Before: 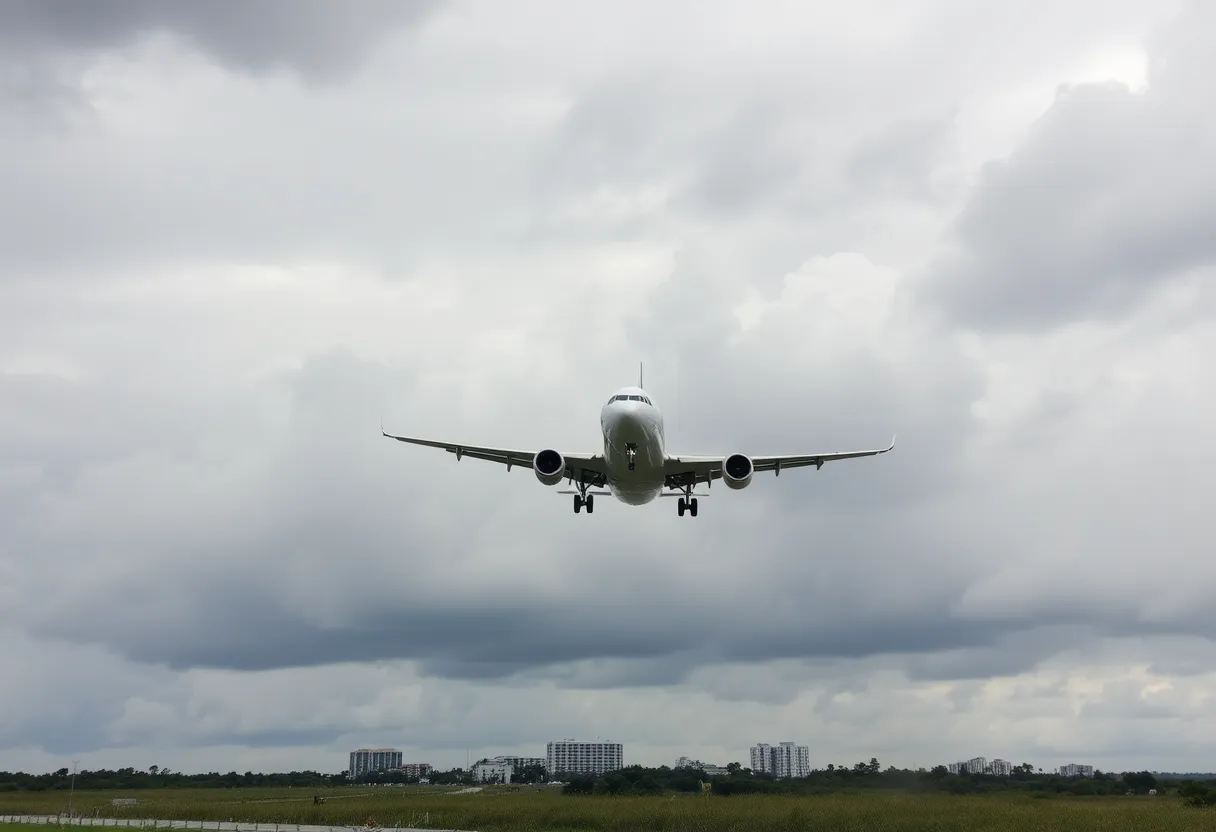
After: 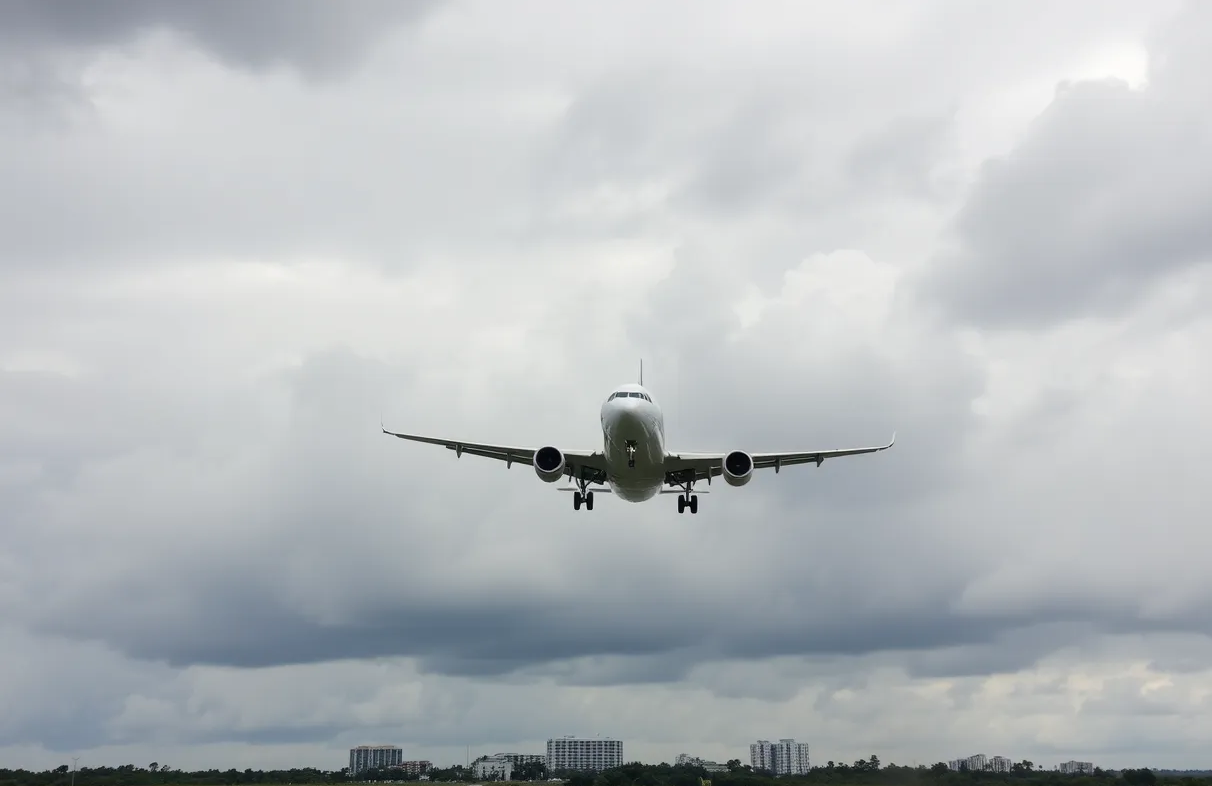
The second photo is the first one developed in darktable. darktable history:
crop: top 0.403%, right 0.254%, bottom 5.095%
